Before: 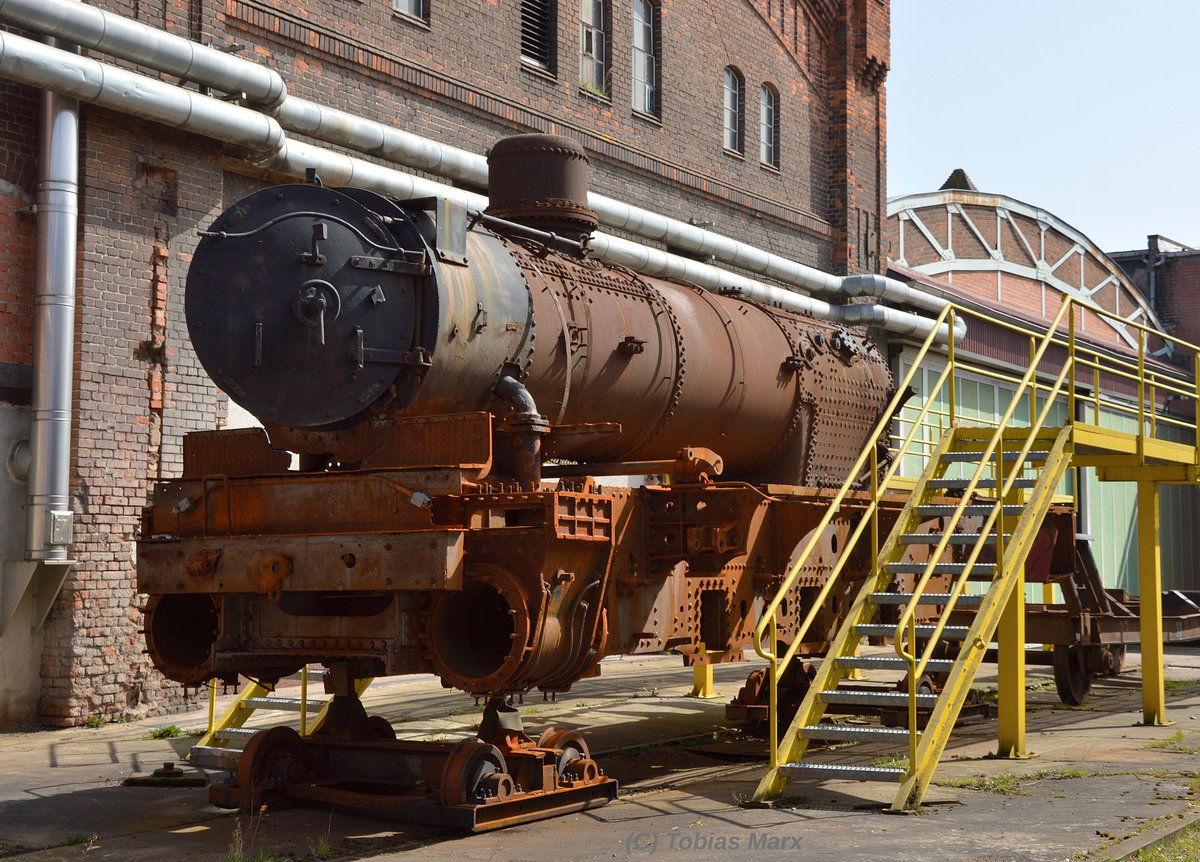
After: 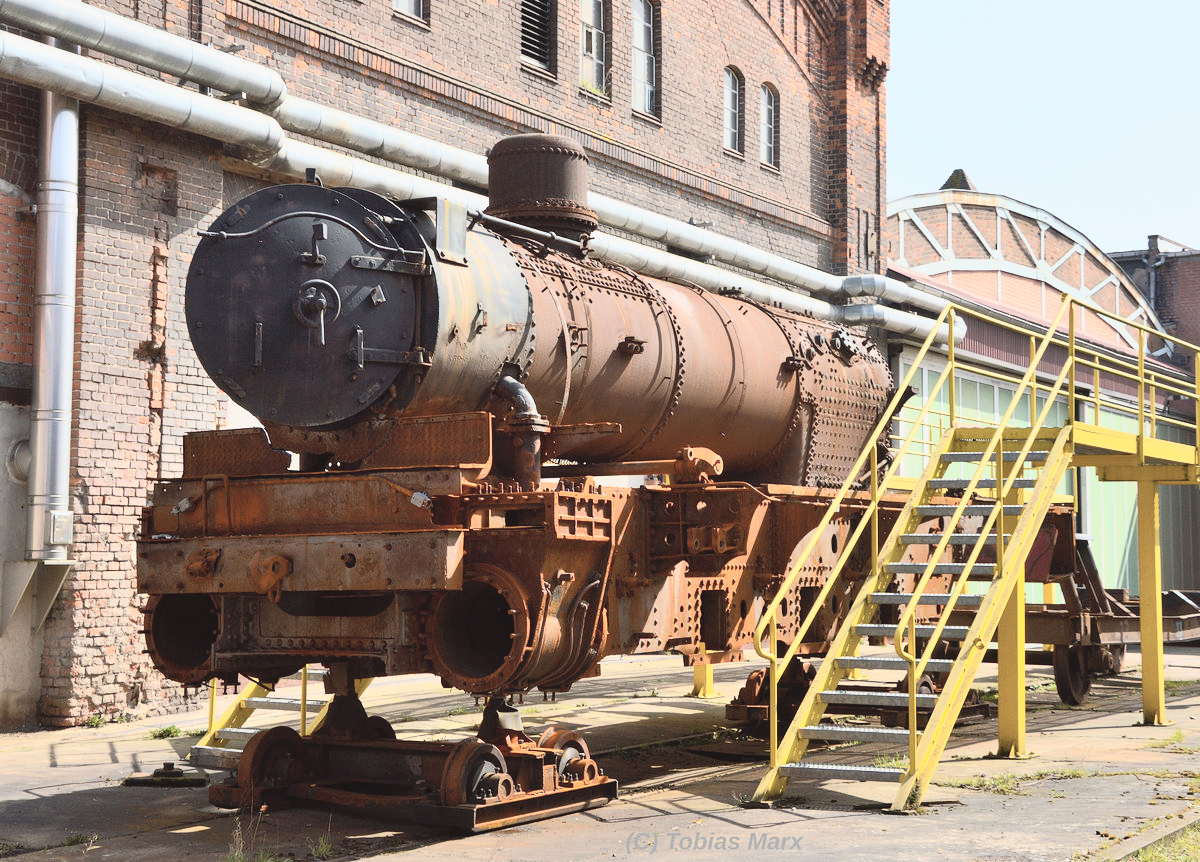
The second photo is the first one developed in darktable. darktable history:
contrast brightness saturation: saturation -0.05
tone curve: curves: ch0 [(0, 0.052) (0.207, 0.35) (0.392, 0.592) (0.54, 0.803) (0.725, 0.922) (0.99, 0.974)], color space Lab, independent channels, preserve colors none
